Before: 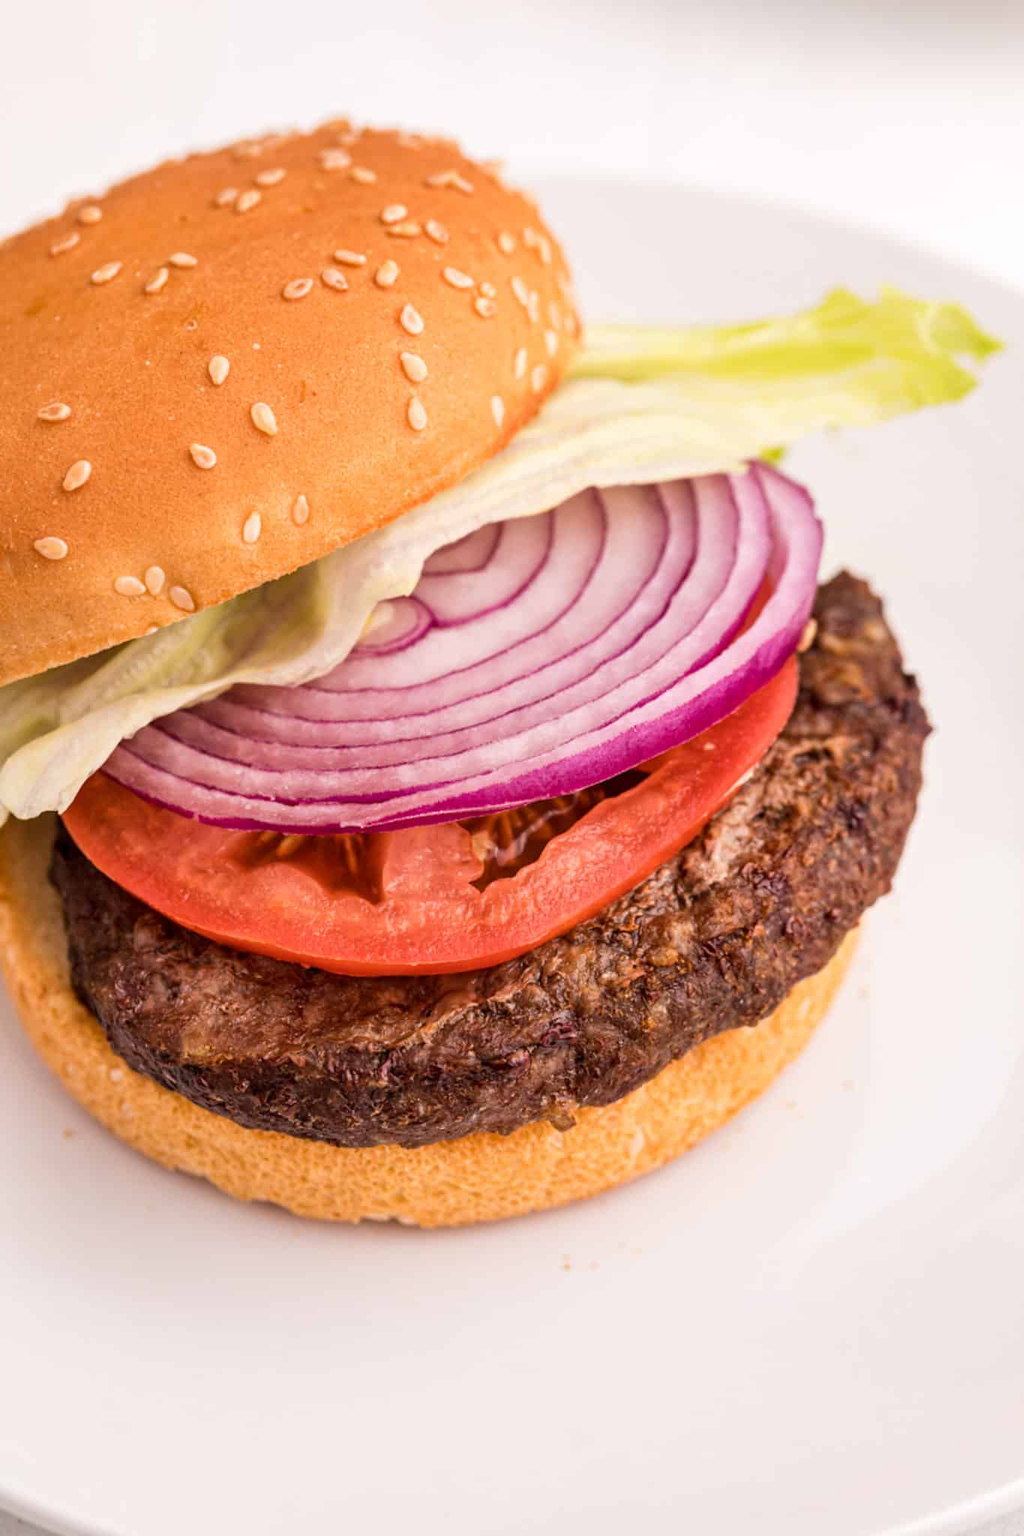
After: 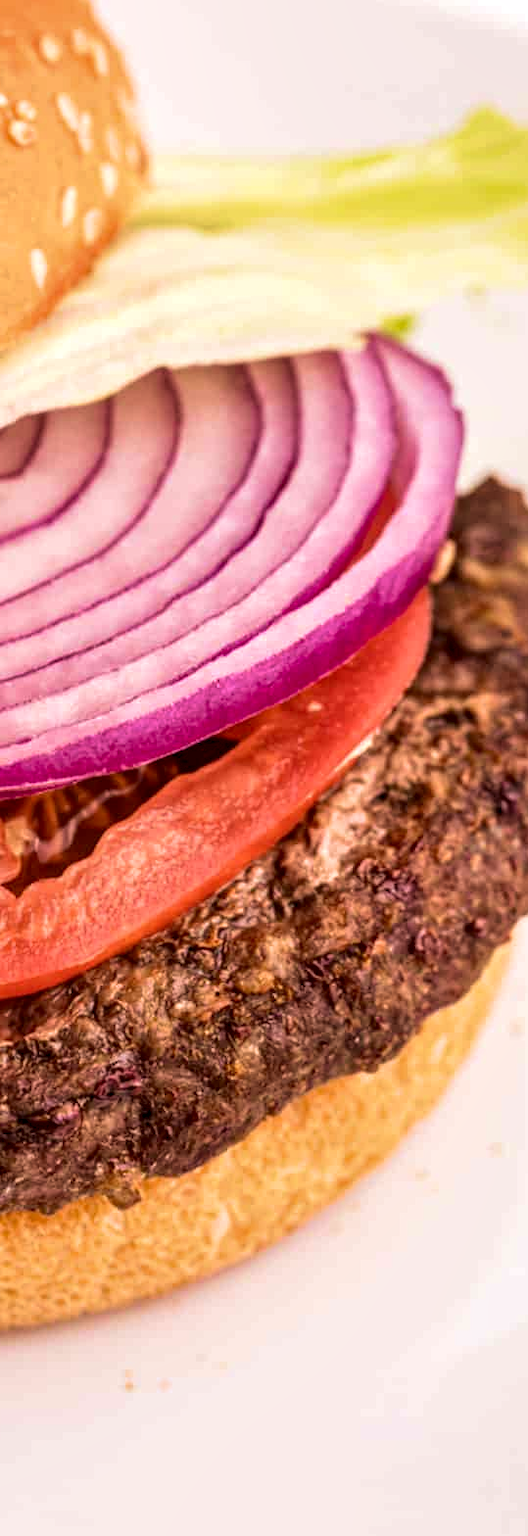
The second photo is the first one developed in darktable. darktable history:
velvia: strength 45%
local contrast: highlights 40%, shadows 60%, detail 136%, midtone range 0.514
crop: left 45.721%, top 13.393%, right 14.118%, bottom 10.01%
